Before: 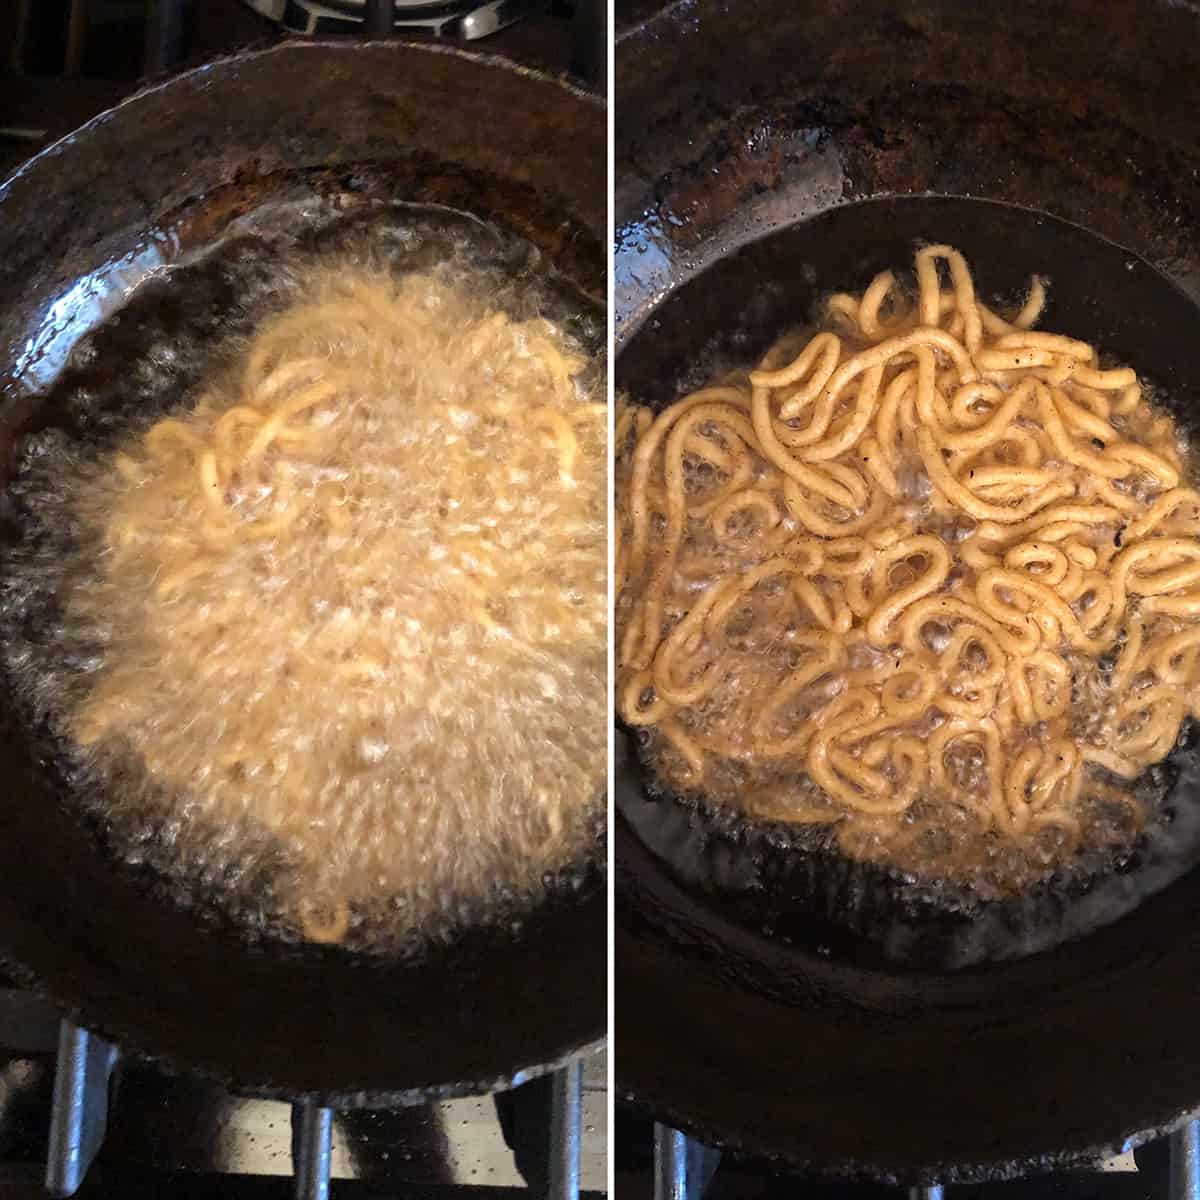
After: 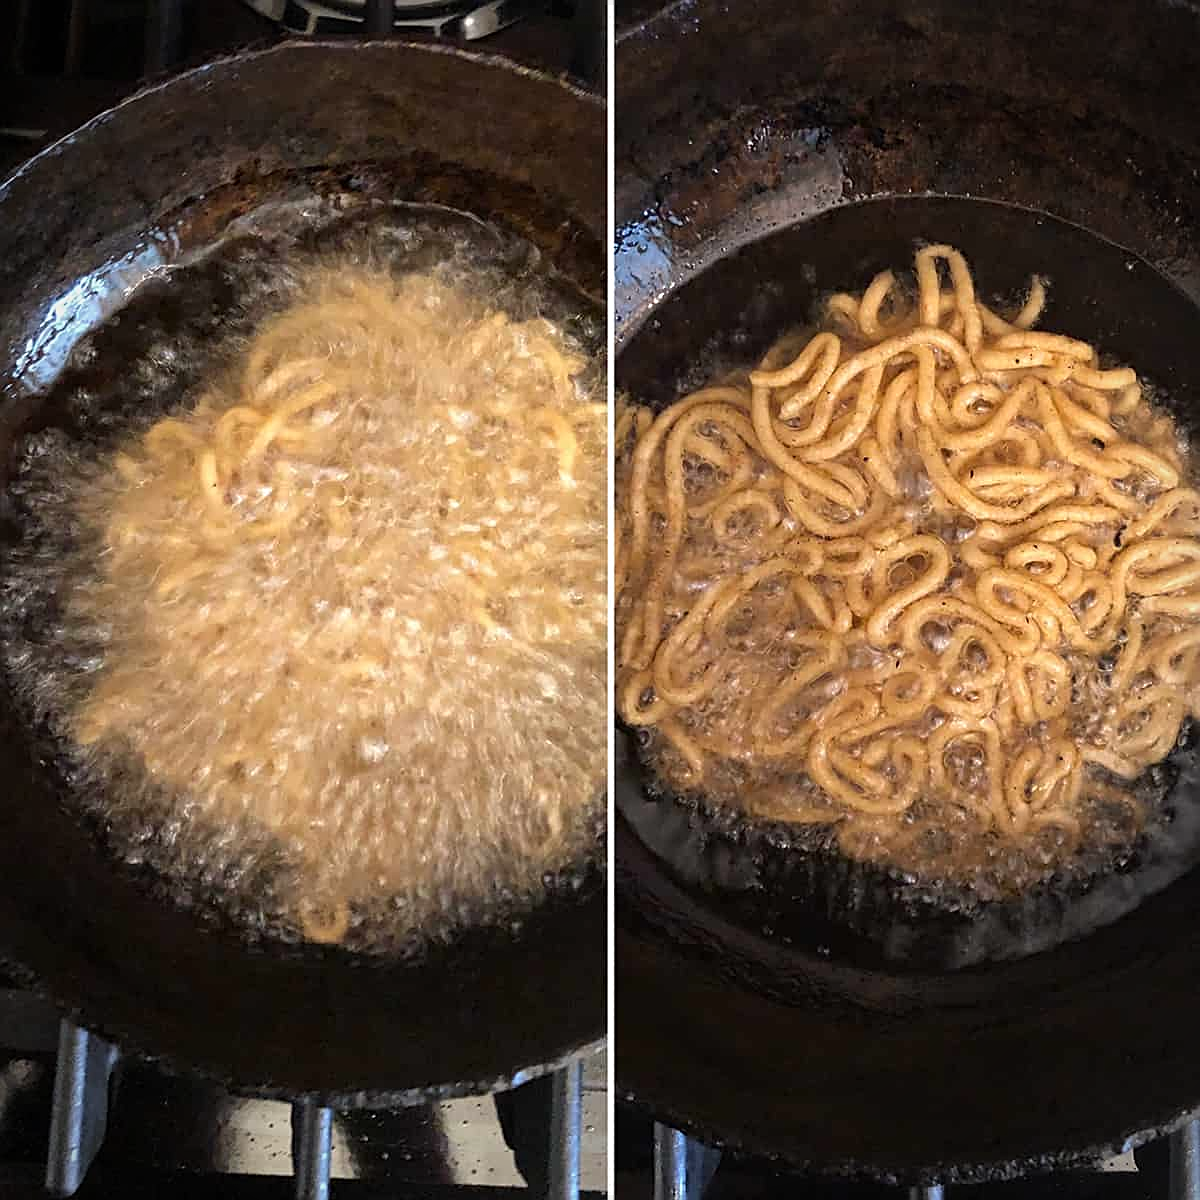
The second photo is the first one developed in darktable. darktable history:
shadows and highlights: shadows 19.91, highlights -20.79, soften with gaussian
sharpen: on, module defaults
vignetting: fall-off start 87.38%, automatic ratio true
